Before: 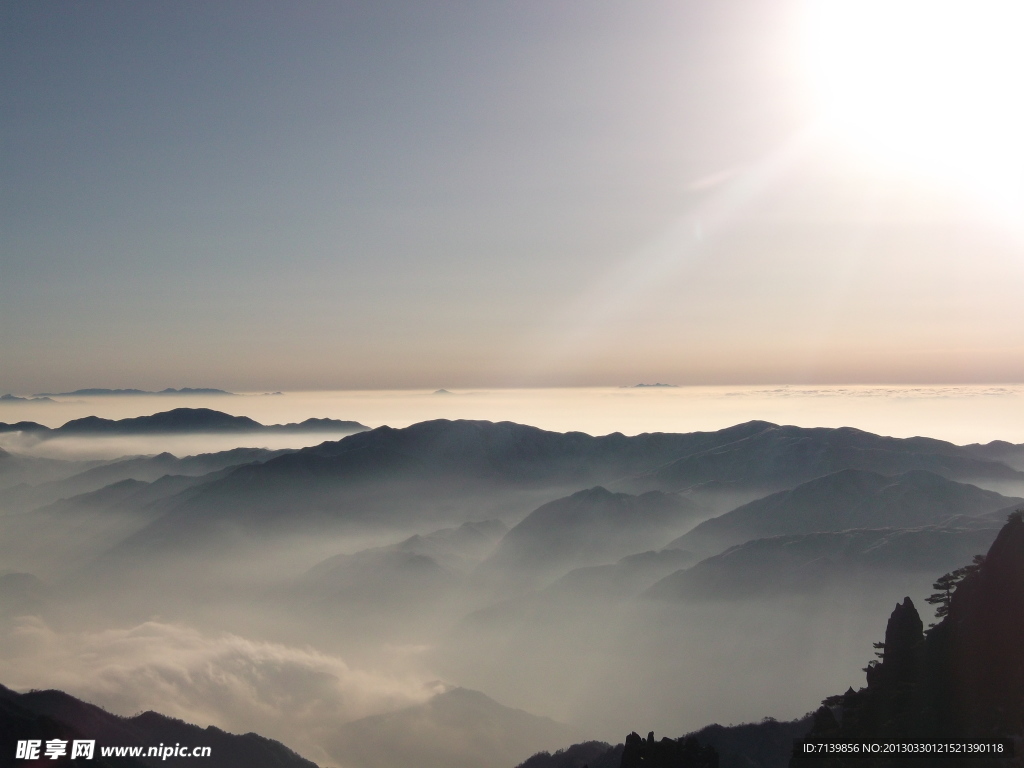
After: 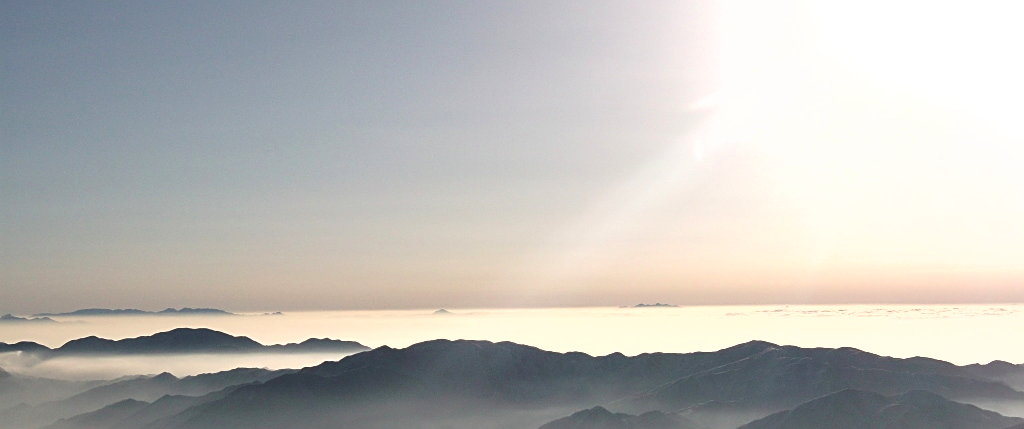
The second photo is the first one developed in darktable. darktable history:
sharpen: on, module defaults
shadows and highlights: shadows 29.25, highlights -29.2, low approximation 0.01, soften with gaussian
exposure: black level correction 0, exposure 0.499 EV, compensate highlight preservation false
crop and rotate: top 10.506%, bottom 33.611%
contrast brightness saturation: contrast 0.071
